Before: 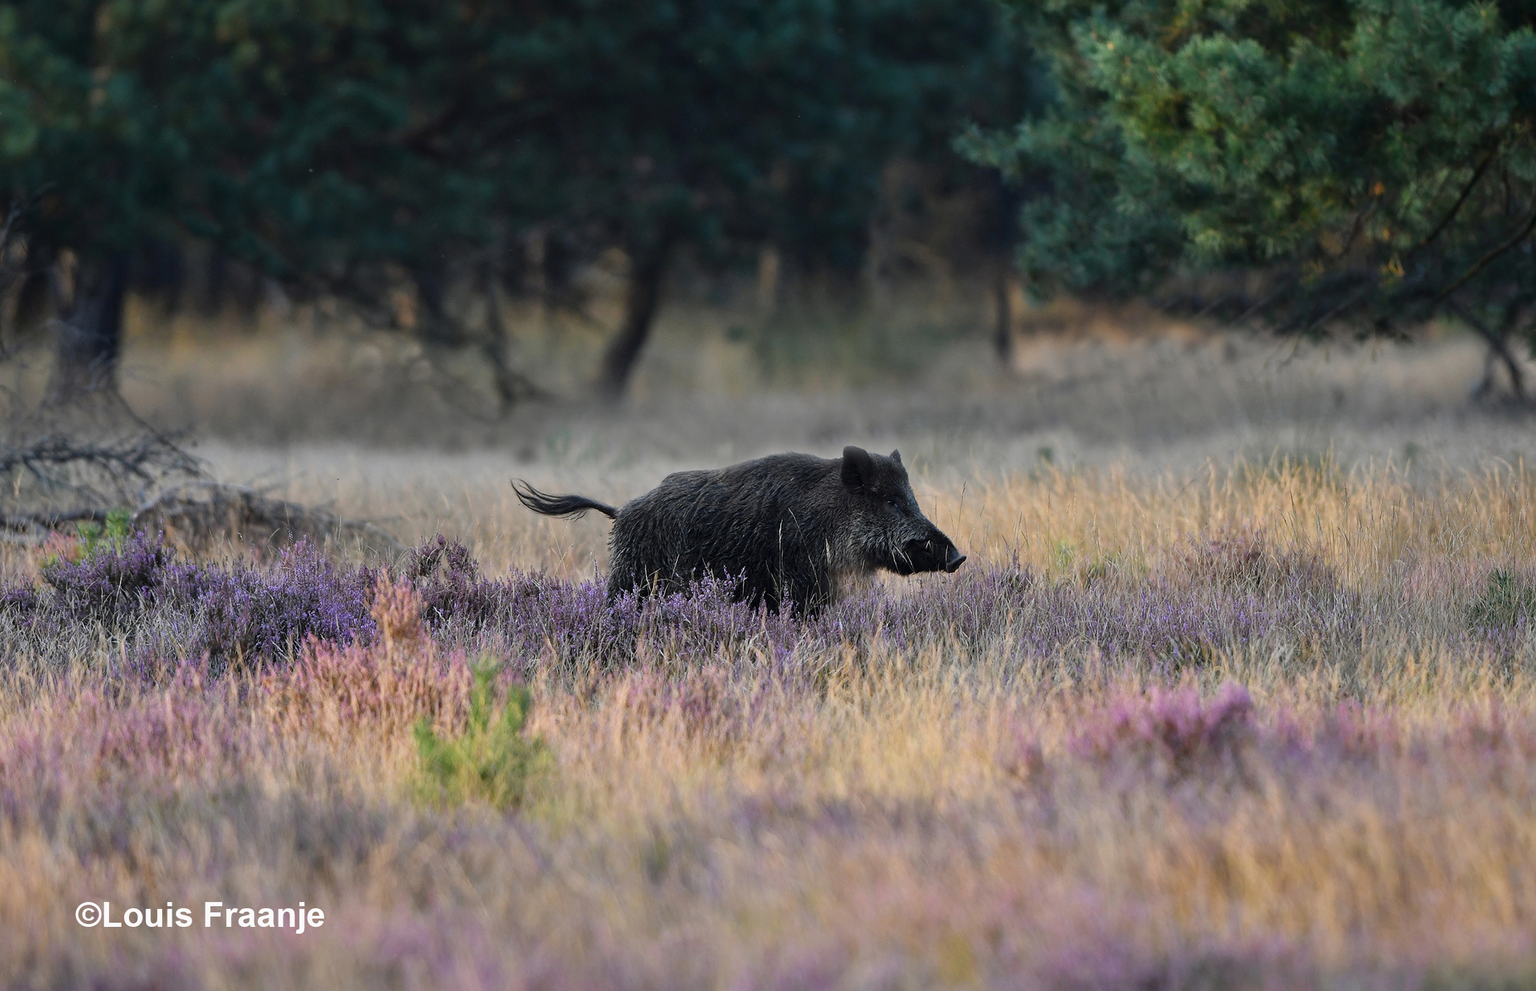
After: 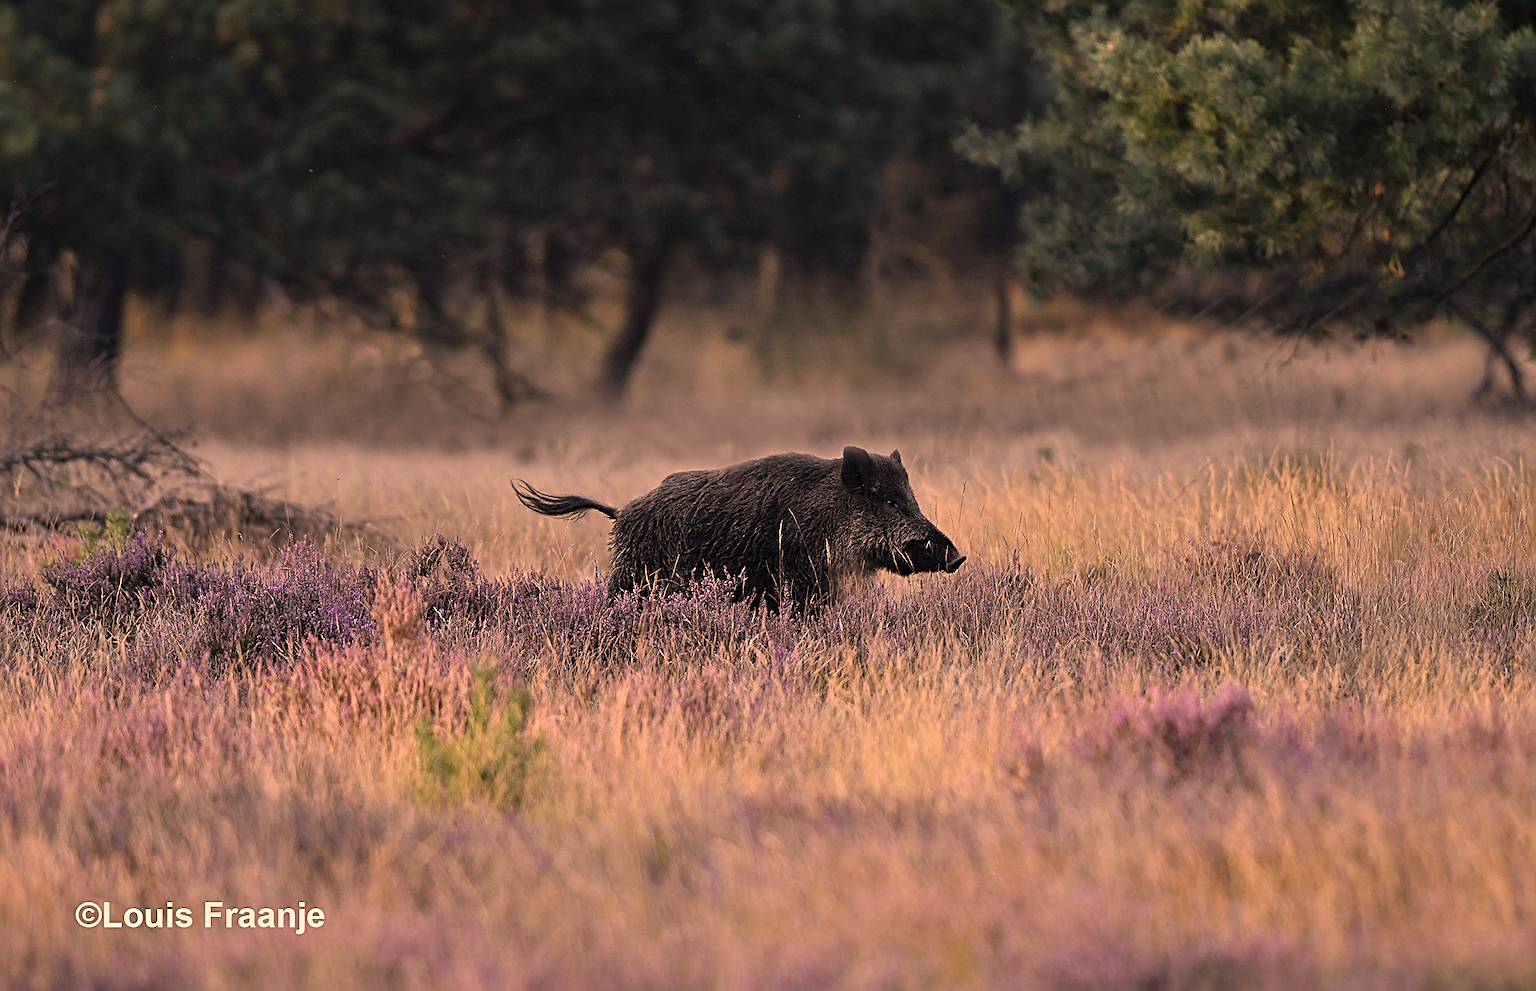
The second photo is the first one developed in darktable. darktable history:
sharpen: radius 2.811, amount 0.71
color correction: highlights a* 39.35, highlights b* 39.53, saturation 0.692
